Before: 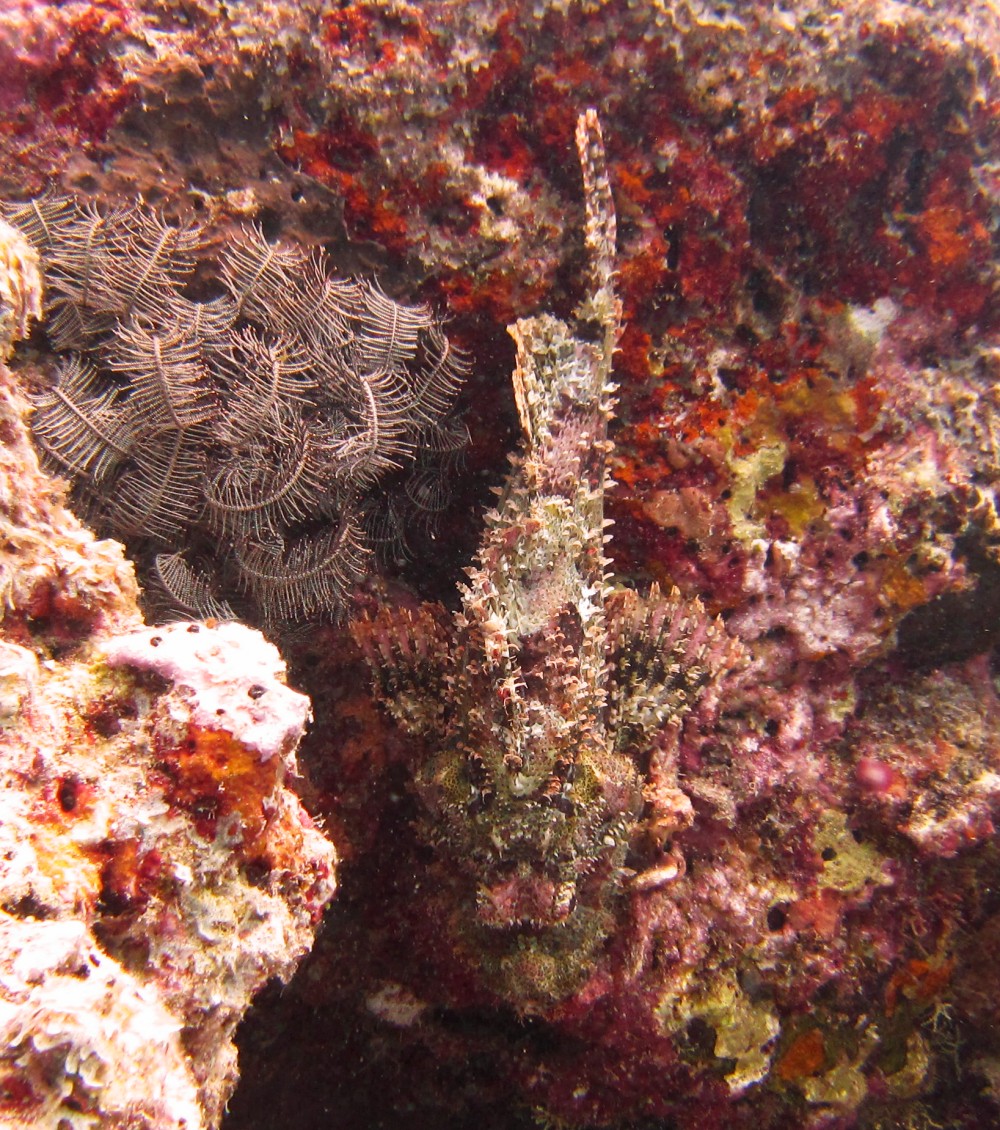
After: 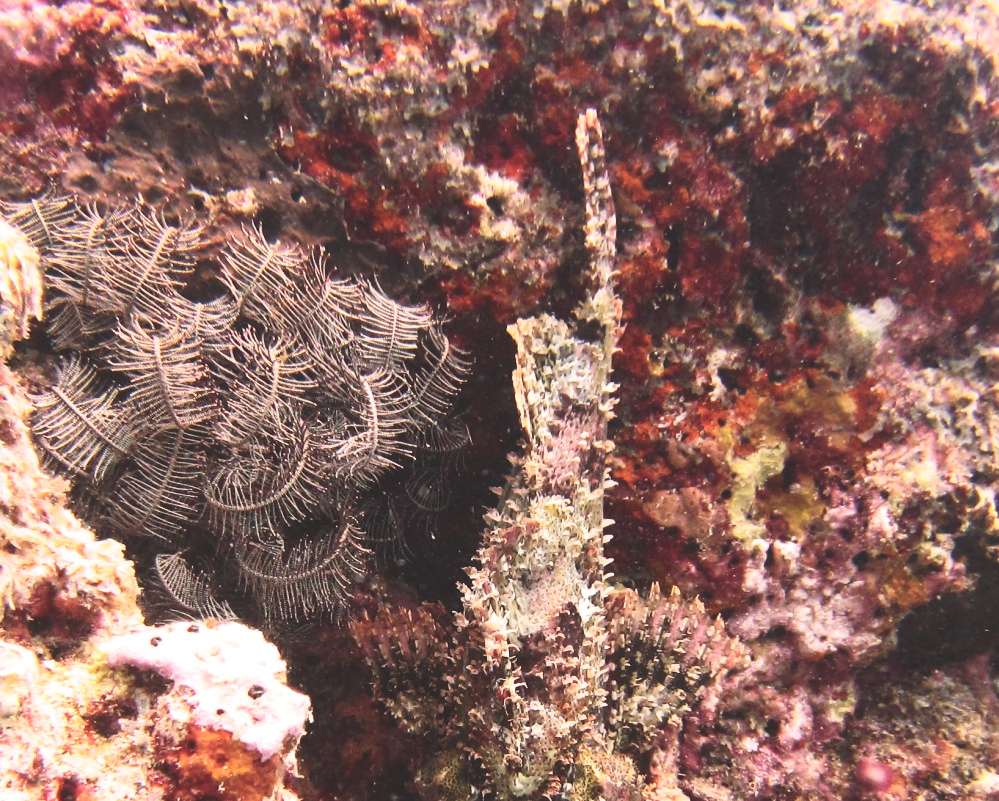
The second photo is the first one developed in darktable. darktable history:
crop: right 0%, bottom 29.057%
contrast brightness saturation: contrast 0.299
exposure: black level correction -0.041, exposure 0.059 EV, compensate exposure bias true, compensate highlight preservation false
